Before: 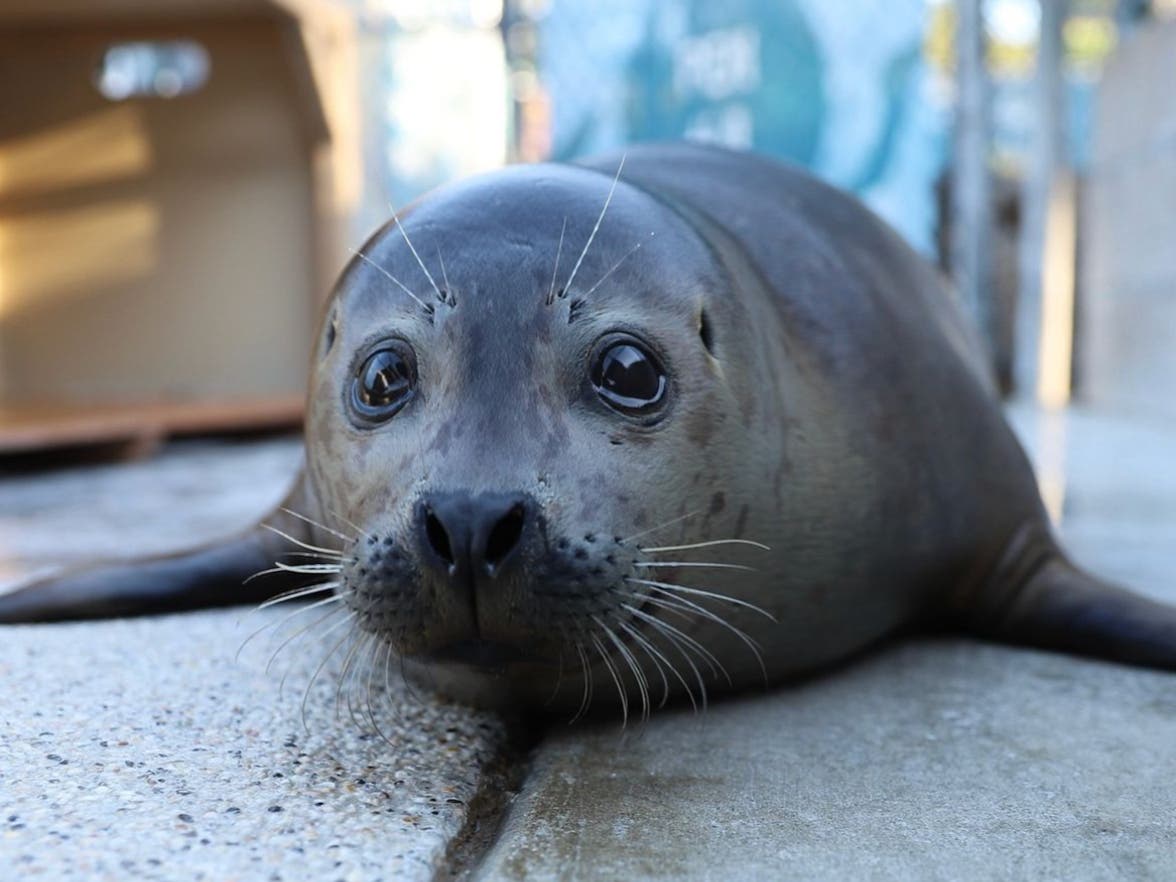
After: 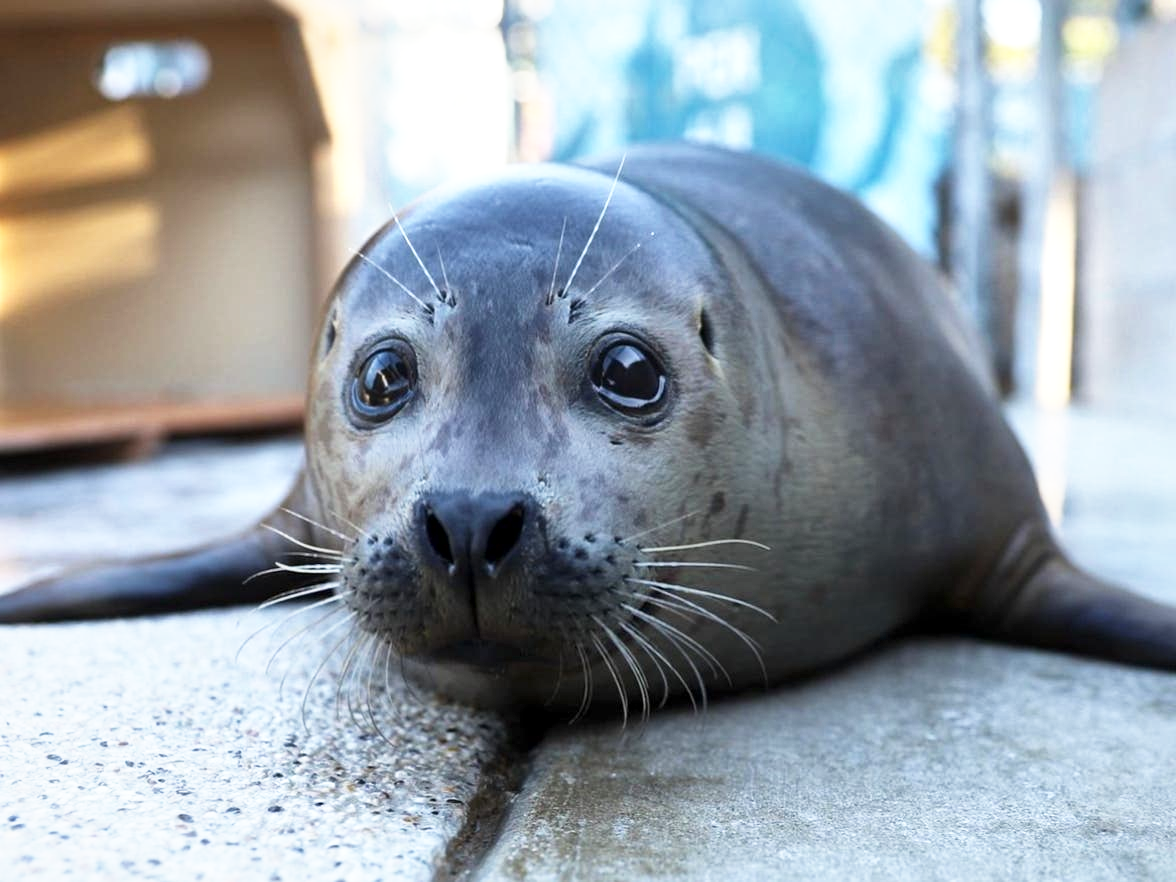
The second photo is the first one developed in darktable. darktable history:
base curve: curves: ch0 [(0, 0) (0.557, 0.834) (1, 1)], preserve colors none
local contrast: mode bilateral grid, contrast 21, coarseness 50, detail 132%, midtone range 0.2
